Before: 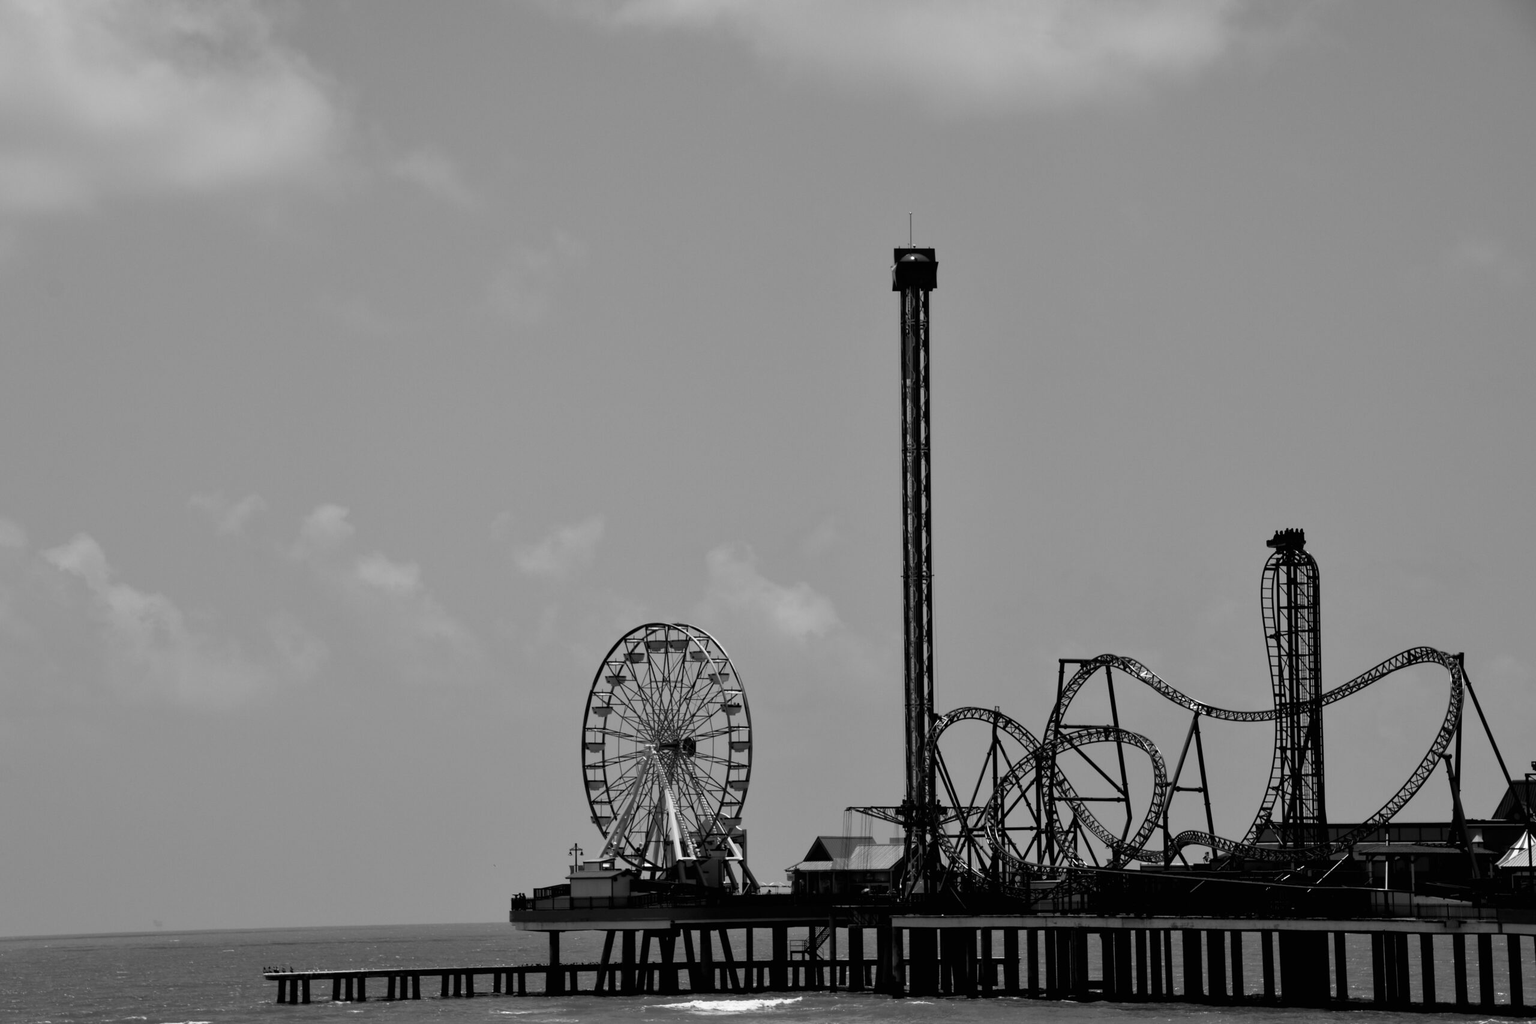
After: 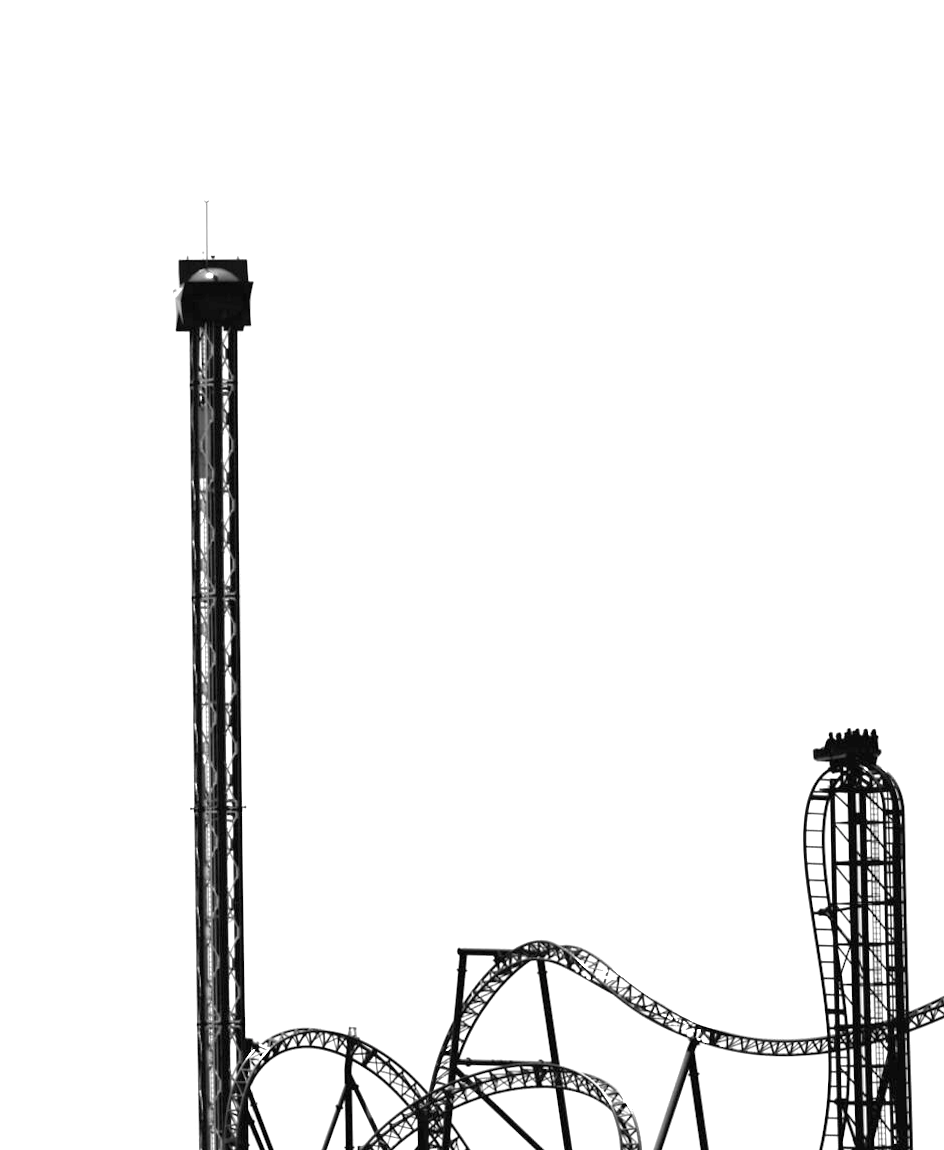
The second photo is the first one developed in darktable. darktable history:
exposure: black level correction 0, exposure 2.138 EV, compensate exposure bias true, compensate highlight preservation false
rotate and perspective: lens shift (horizontal) -0.055, automatic cropping off
crop and rotate: left 49.936%, top 10.094%, right 13.136%, bottom 24.256%
